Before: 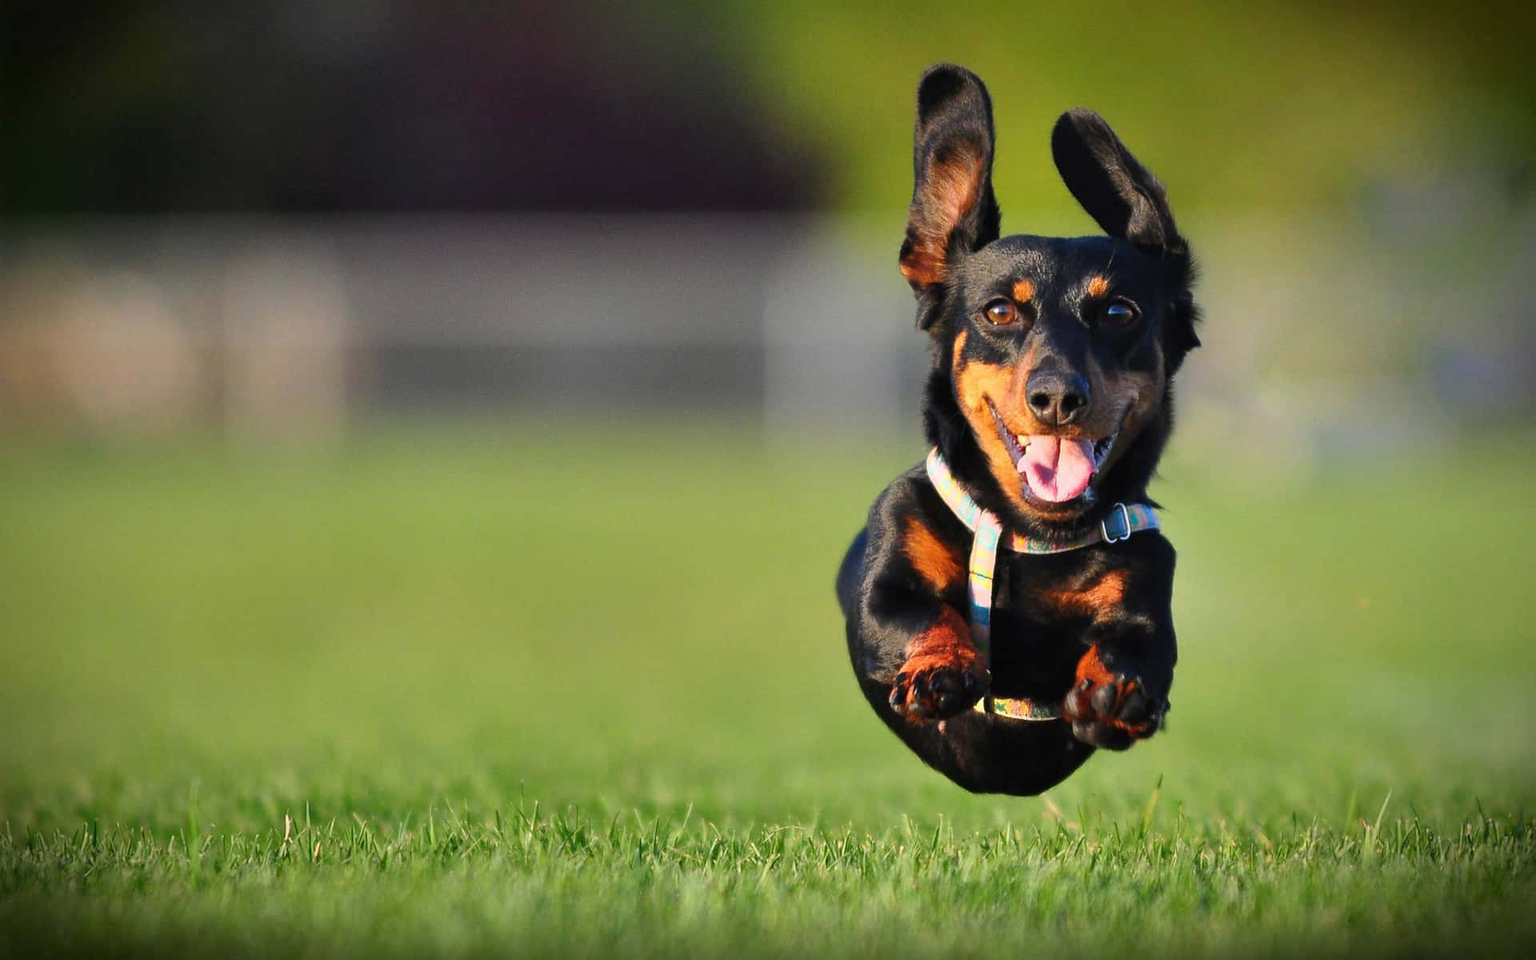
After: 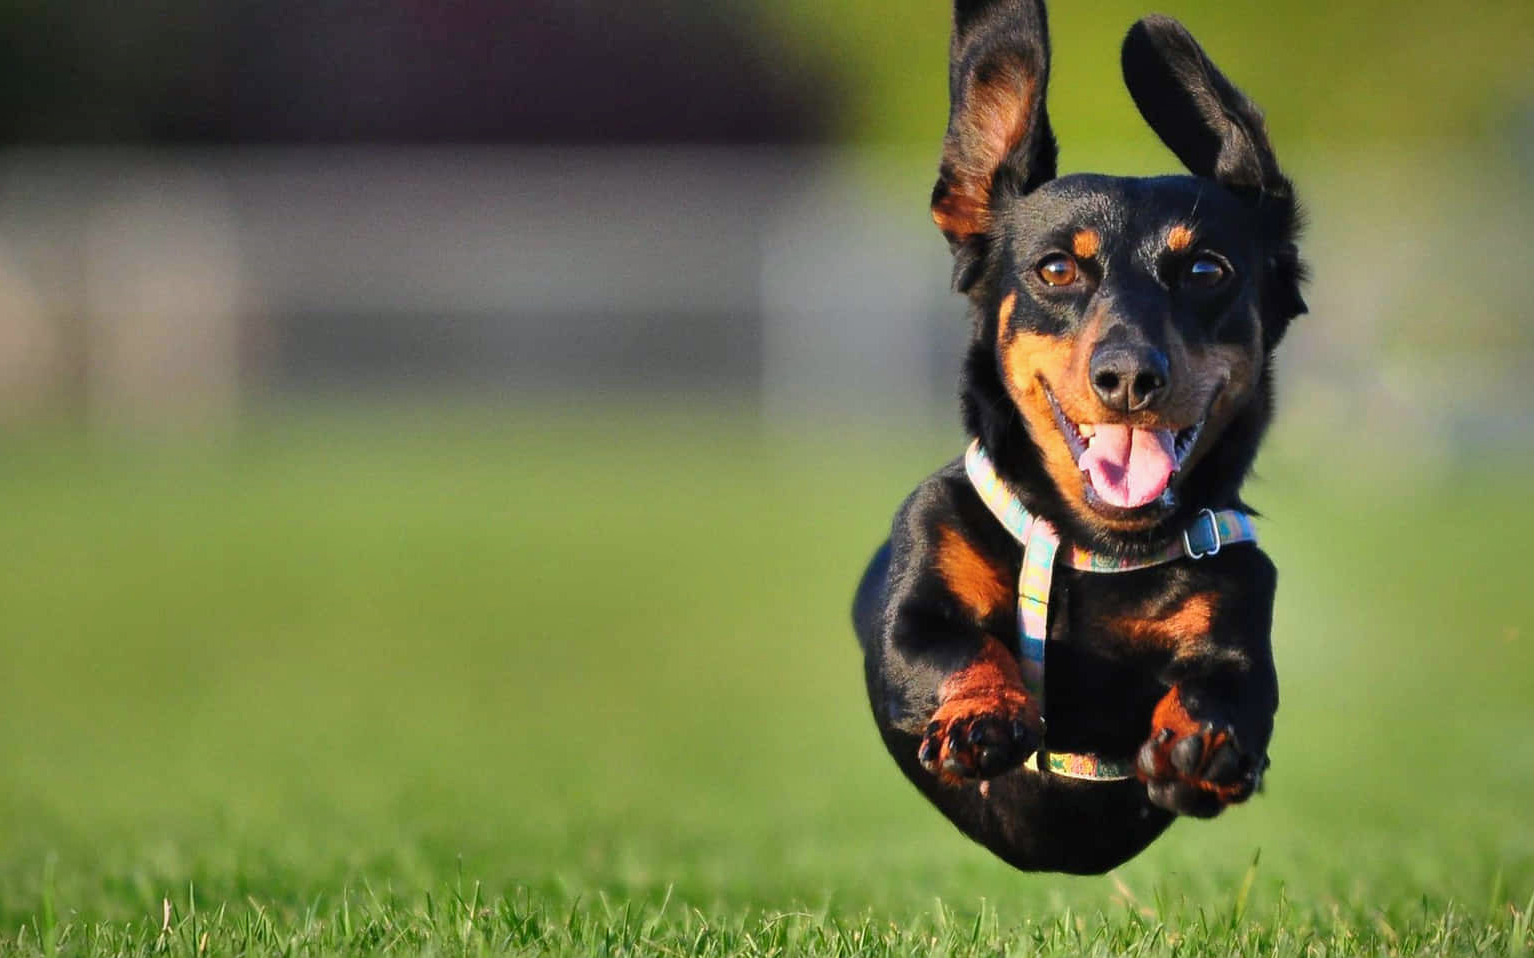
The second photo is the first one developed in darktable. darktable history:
crop and rotate: left 10.071%, top 10.071%, right 10.02%, bottom 10.02%
white balance: red 0.982, blue 1.018
shadows and highlights: radius 108.52, shadows 44.07, highlights -67.8, low approximation 0.01, soften with gaussian
